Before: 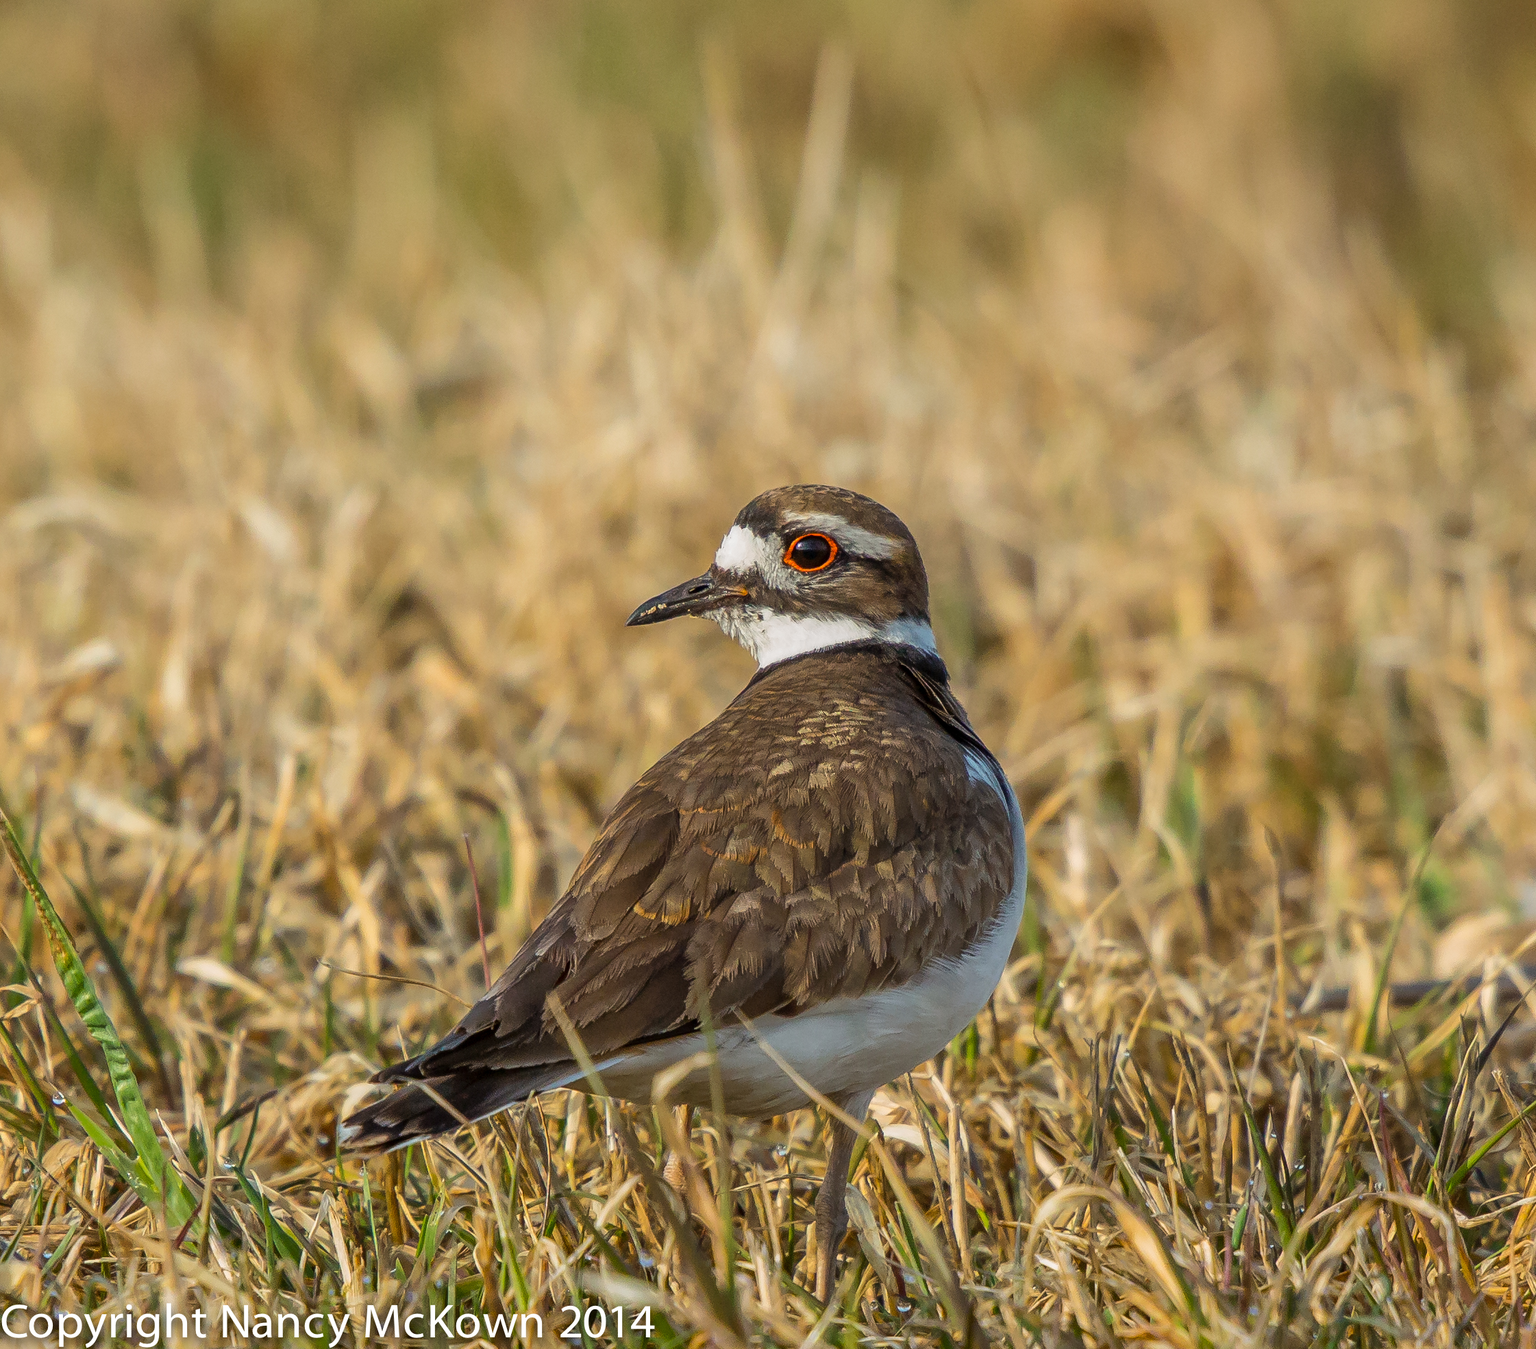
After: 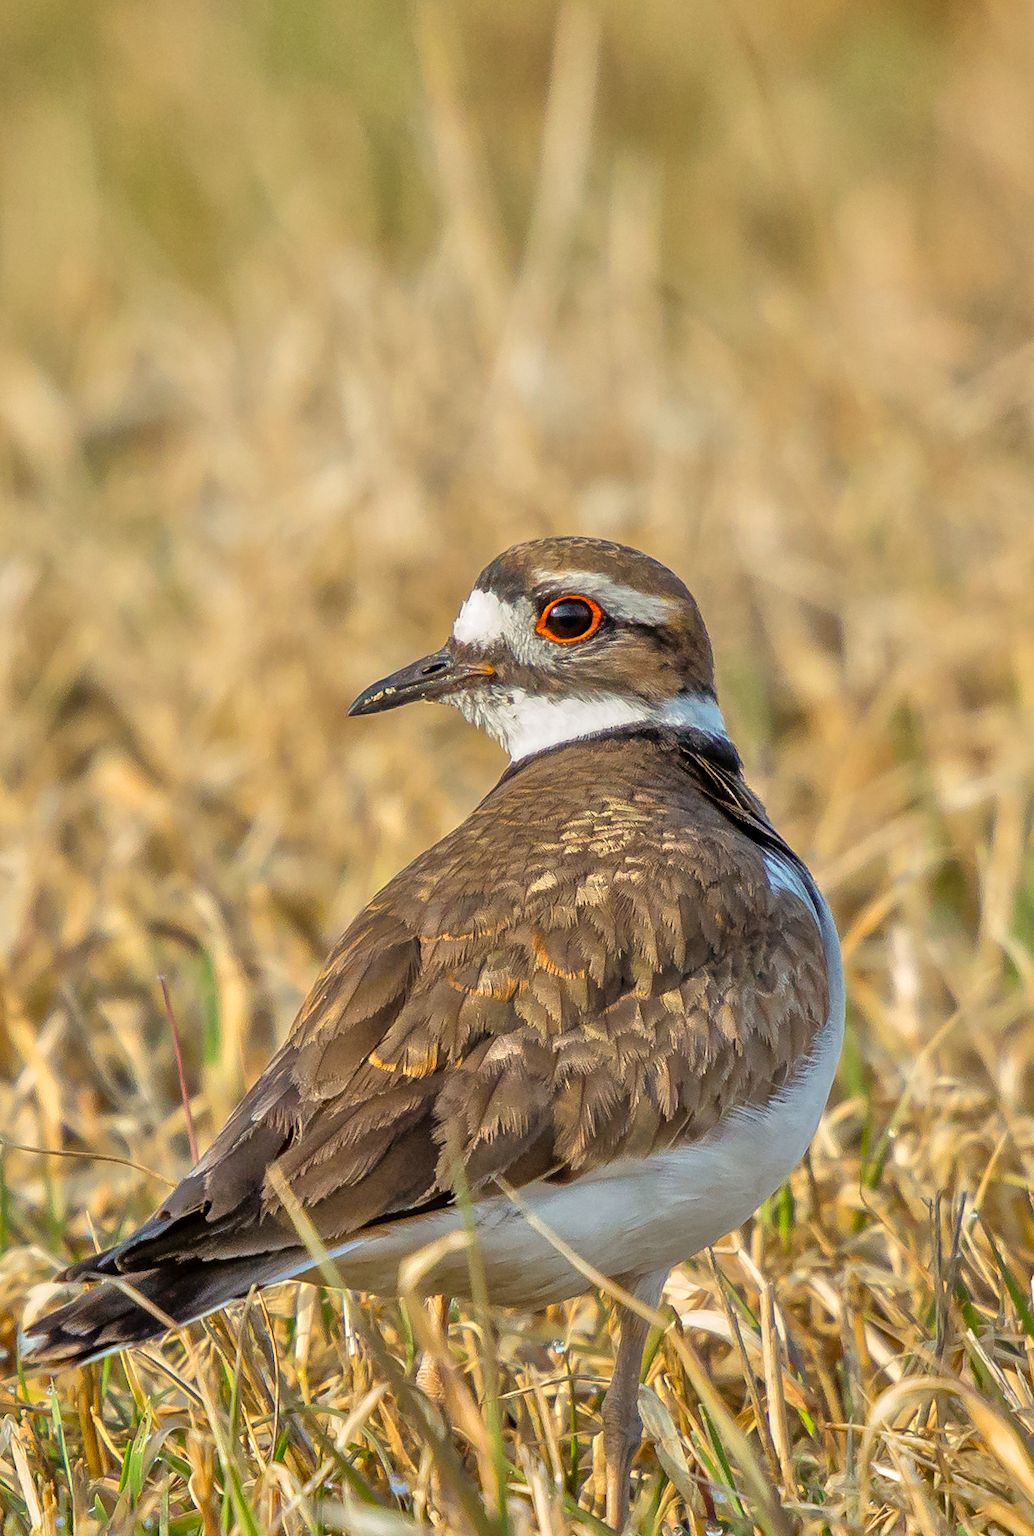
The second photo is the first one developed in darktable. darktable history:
tone equalizer: -7 EV 0.15 EV, -6 EV 0.6 EV, -5 EV 1.15 EV, -4 EV 1.33 EV, -3 EV 1.15 EV, -2 EV 0.6 EV, -1 EV 0.15 EV, mask exposure compensation -0.5 EV
crop: left 21.674%, right 22.086%
rotate and perspective: rotation -2°, crop left 0.022, crop right 0.978, crop top 0.049, crop bottom 0.951
contrast brightness saturation: contrast 0.03, brightness -0.04
